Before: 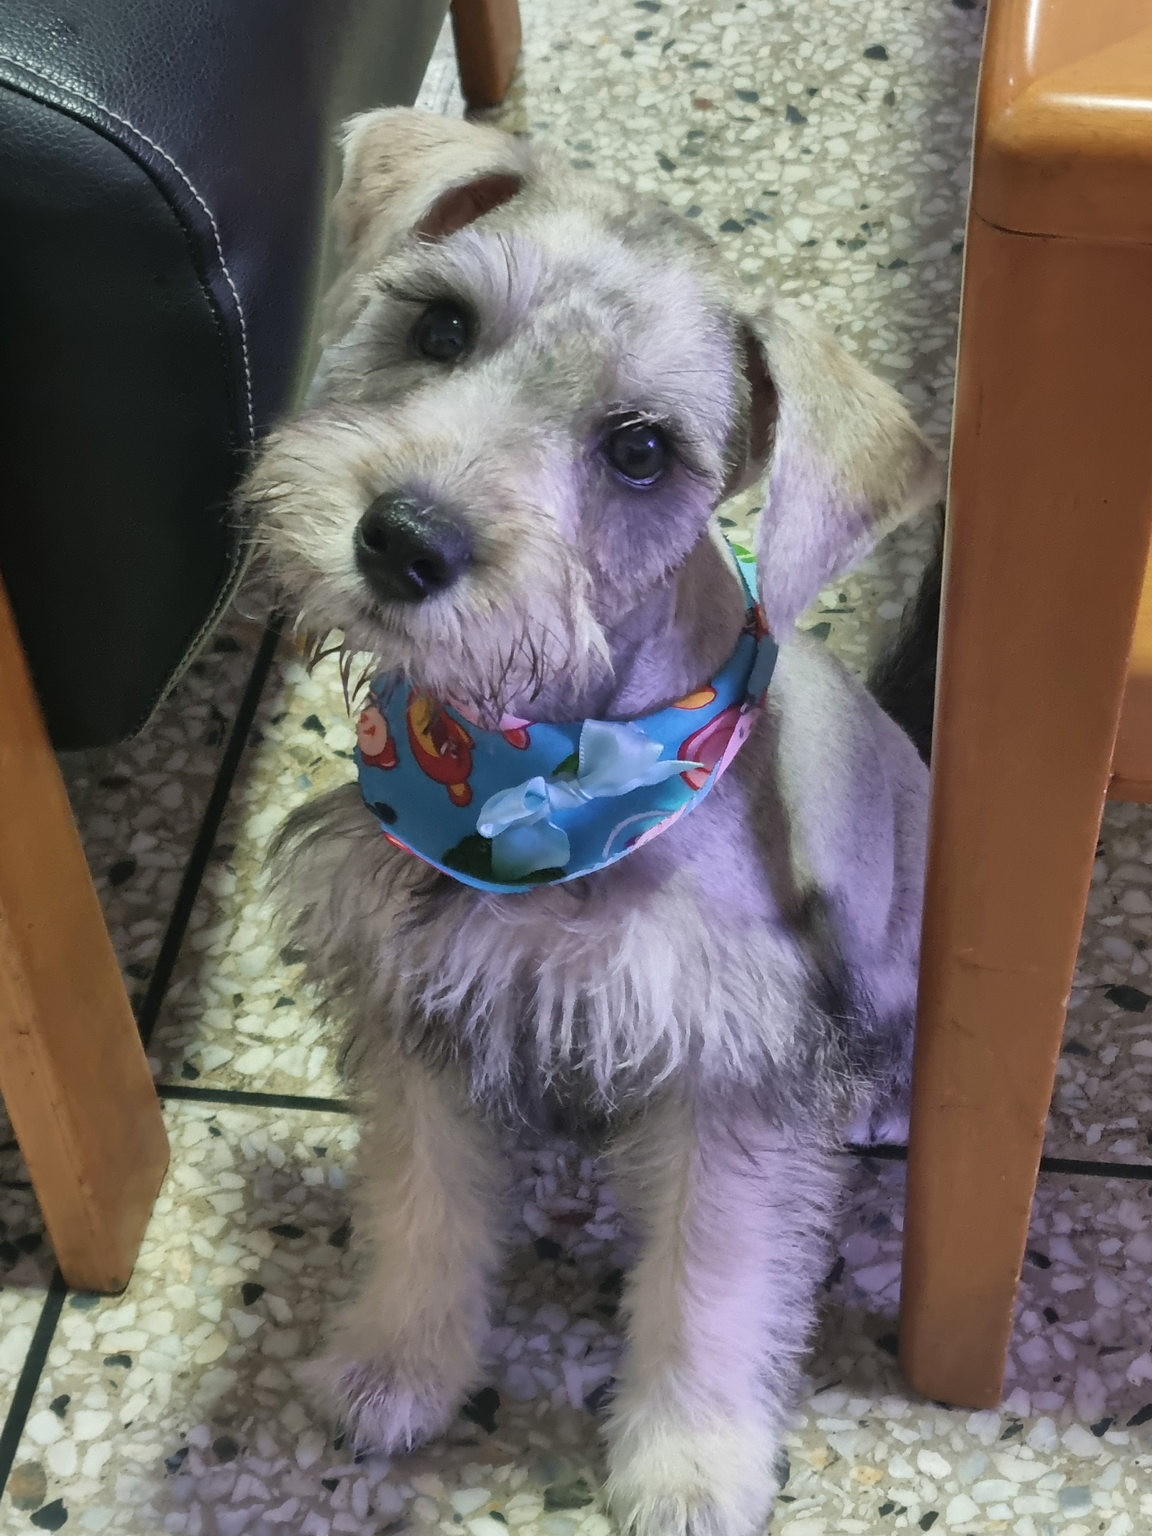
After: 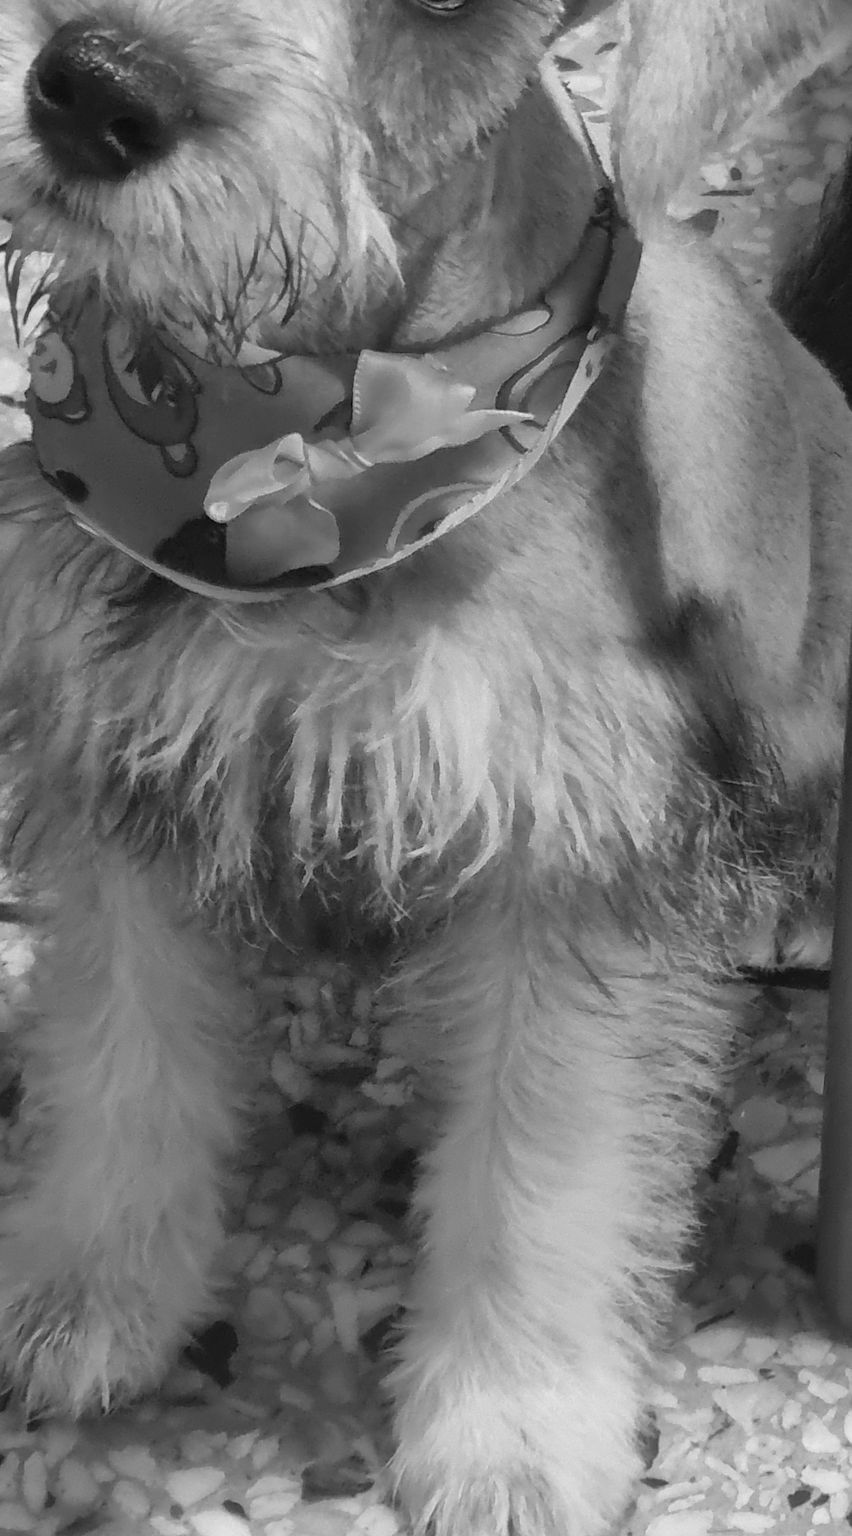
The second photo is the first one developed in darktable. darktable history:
crop and rotate: left 29.237%, top 31.152%, right 19.807%
monochrome: size 1
